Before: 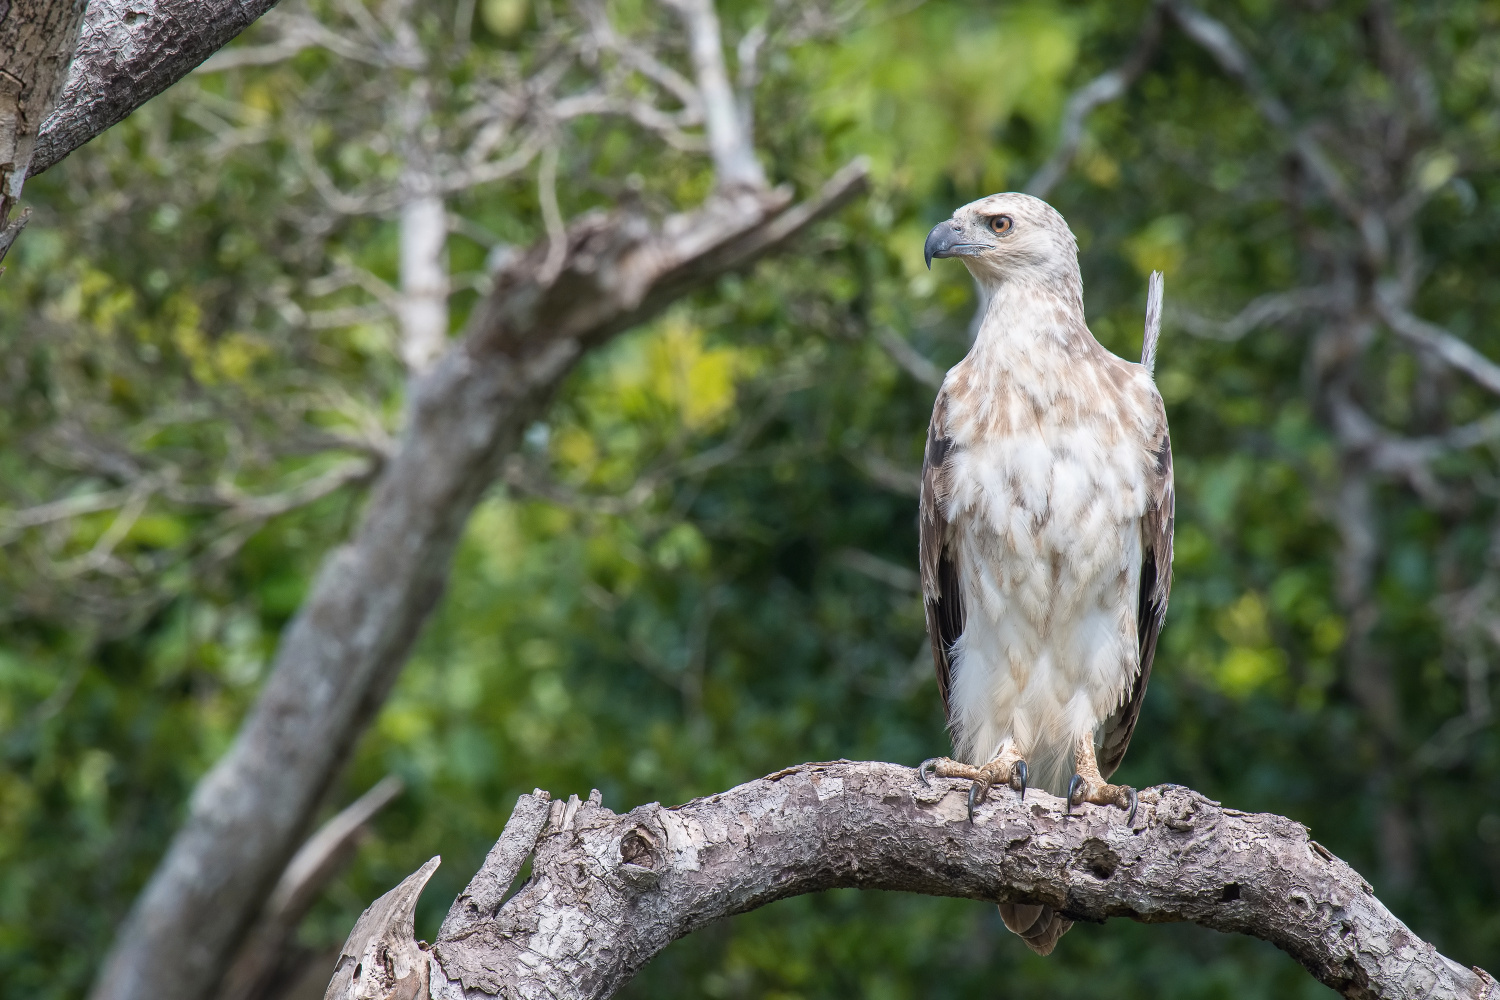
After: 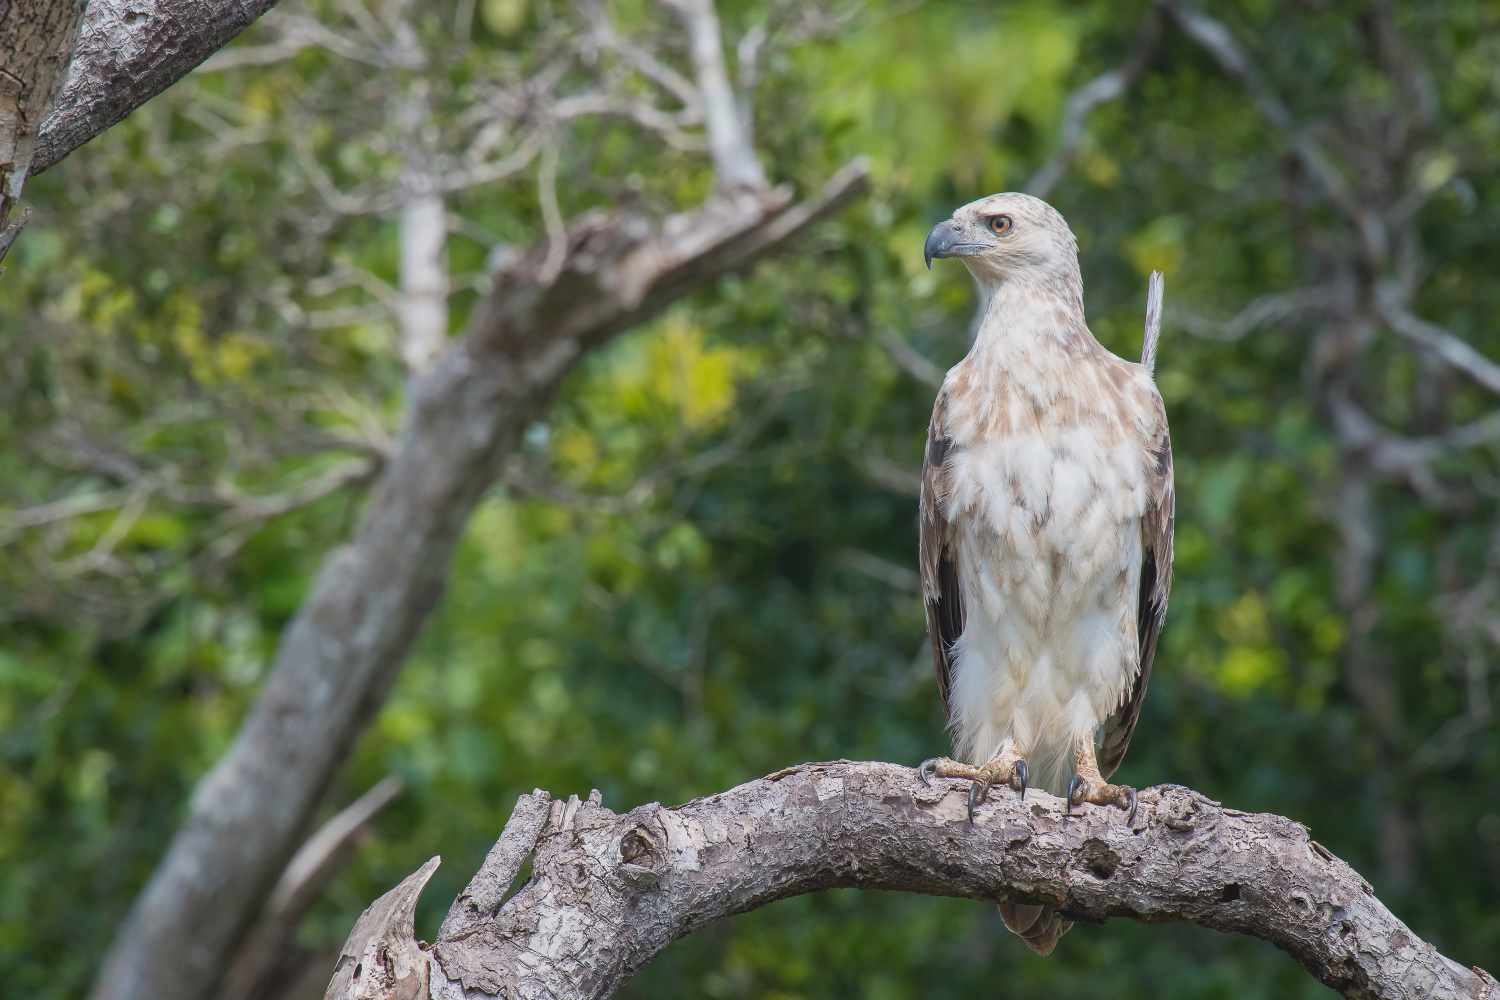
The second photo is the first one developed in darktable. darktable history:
local contrast: highlights 69%, shadows 66%, detail 83%, midtone range 0.326
